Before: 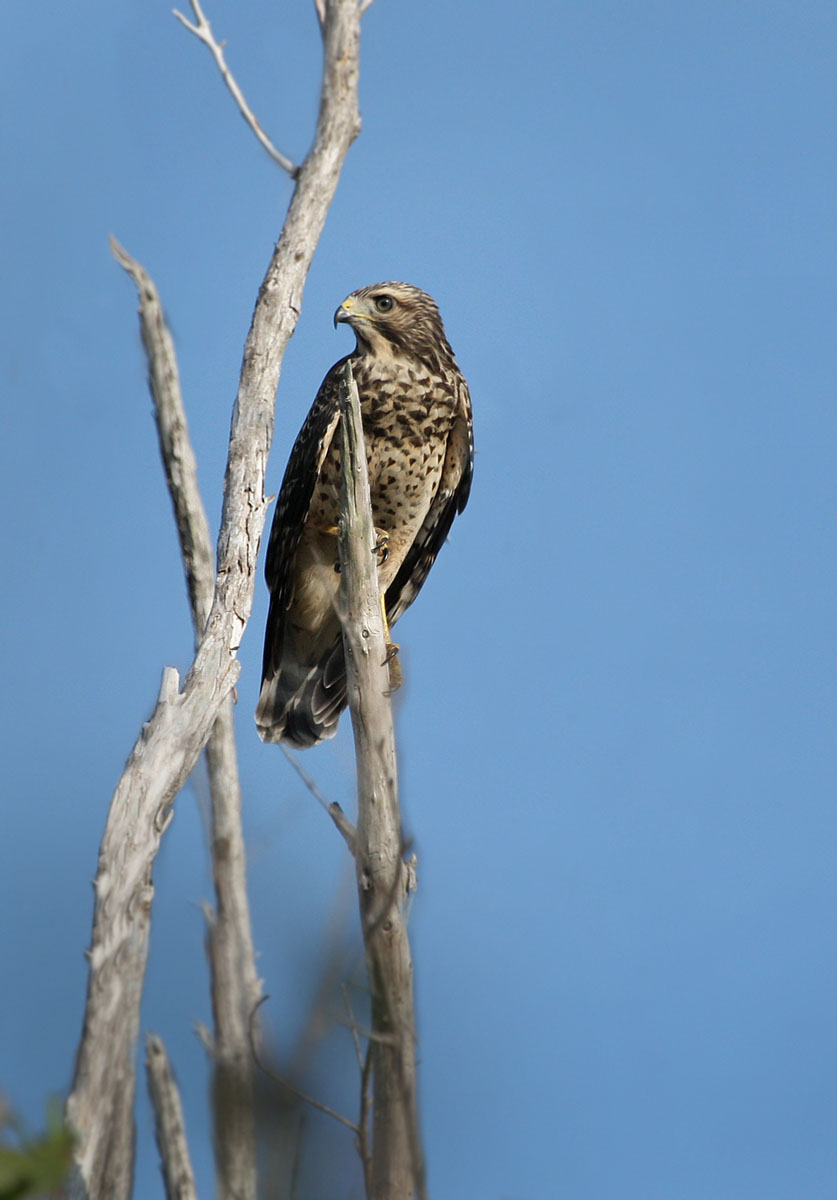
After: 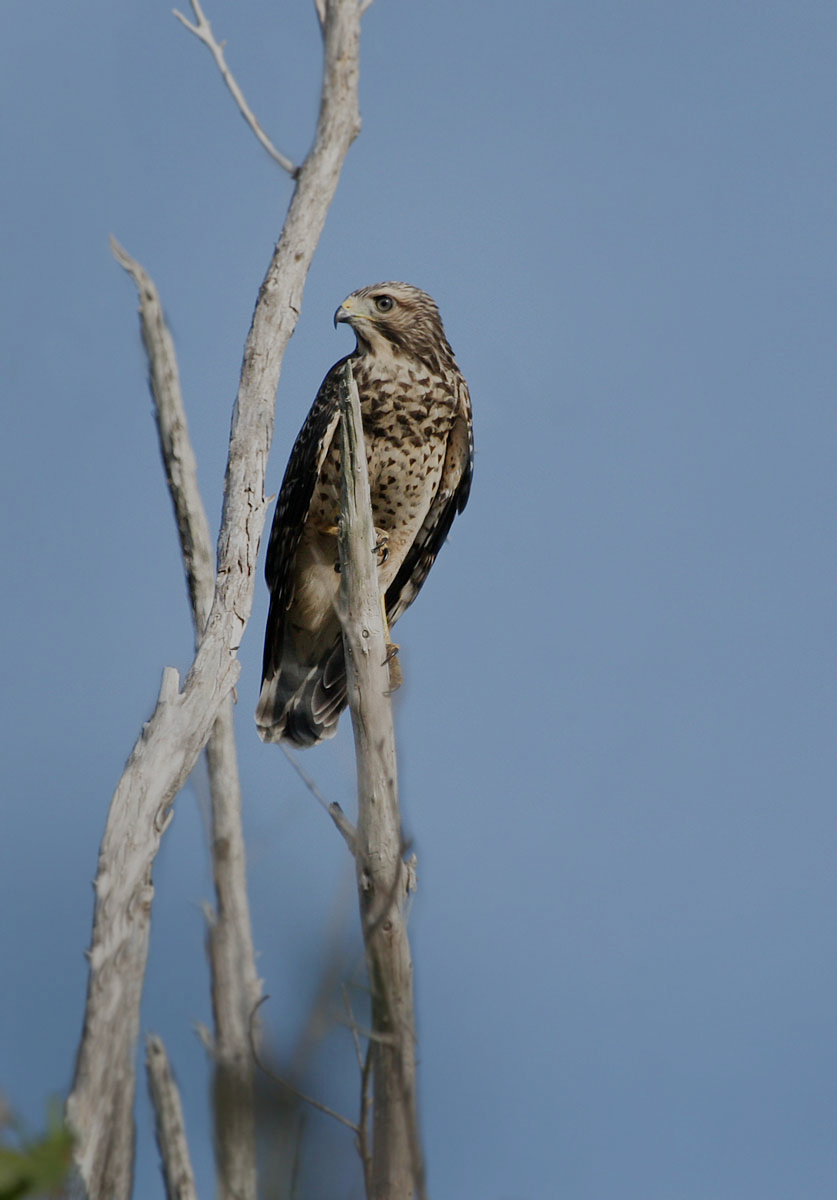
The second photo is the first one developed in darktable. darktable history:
sigmoid: contrast 1.05, skew -0.15
exposure: black level correction 0.001, exposure -0.125 EV, compensate exposure bias true, compensate highlight preservation false
